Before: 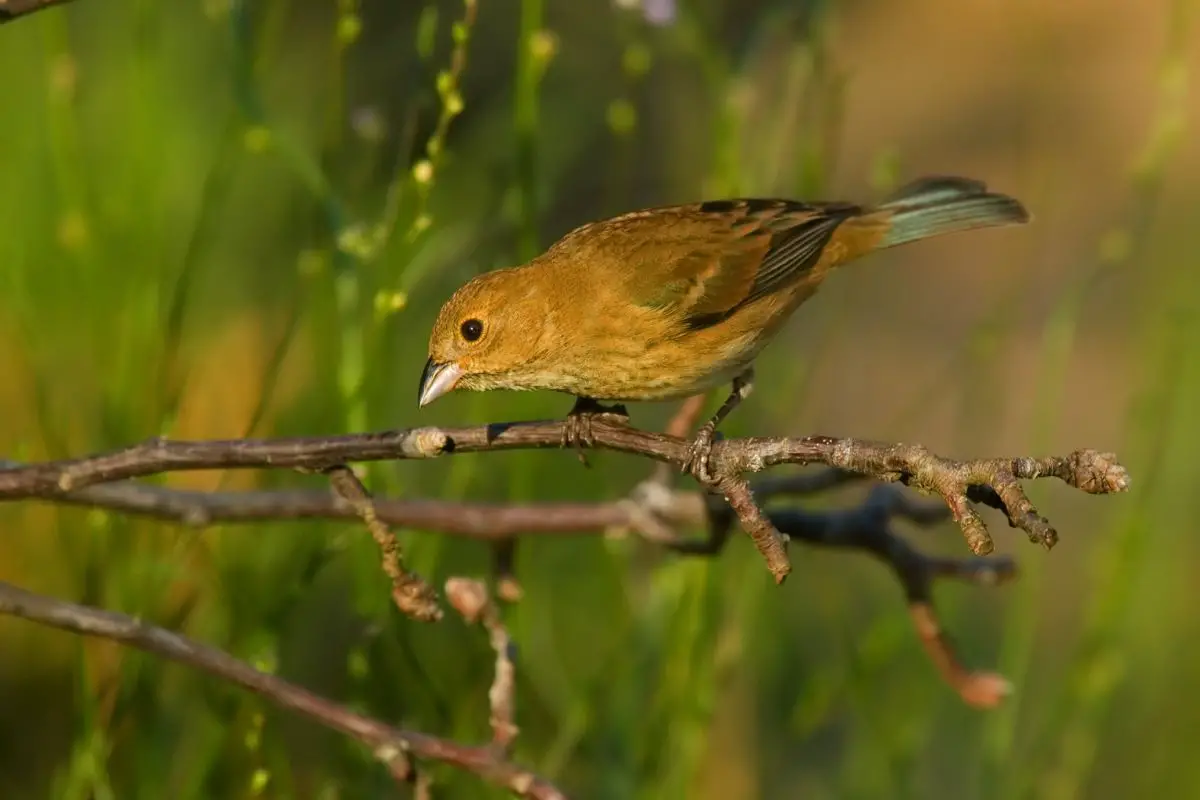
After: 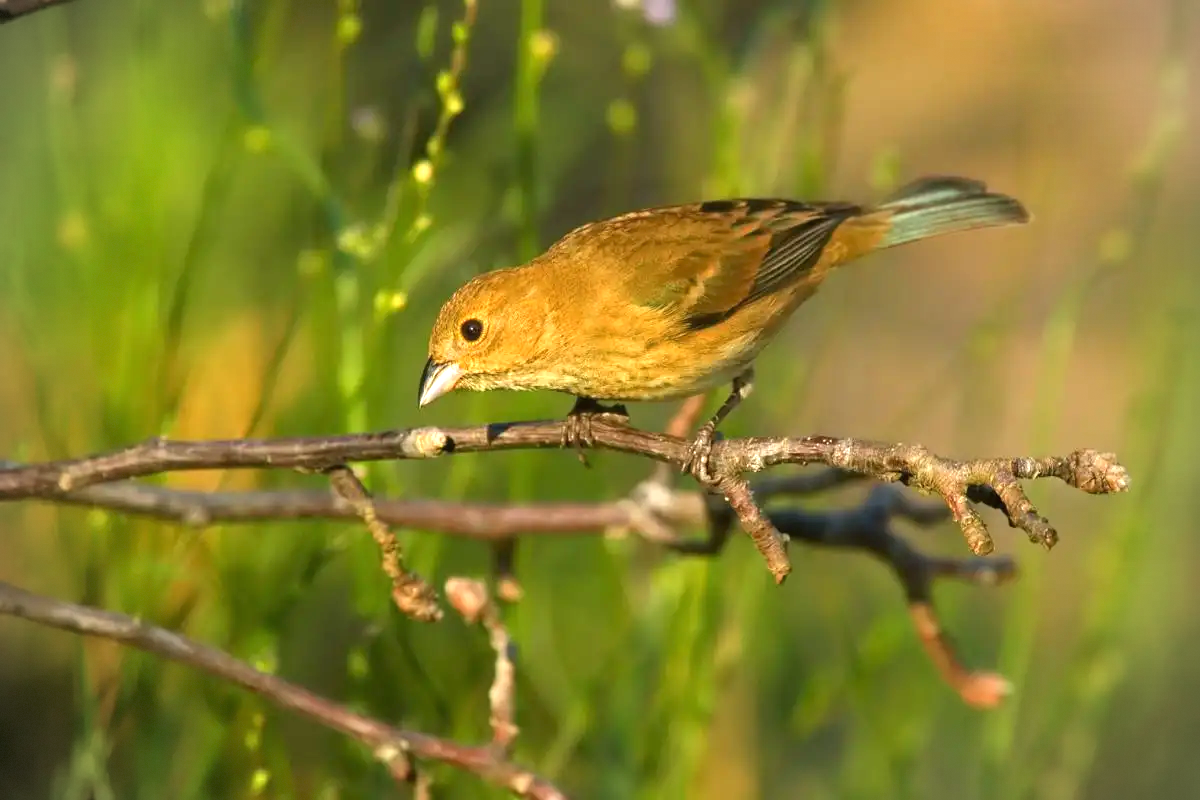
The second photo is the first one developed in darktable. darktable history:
exposure: black level correction 0, exposure 0.95 EV, compensate exposure bias true, compensate highlight preservation false
vignetting: dithering 8-bit output, unbound false
